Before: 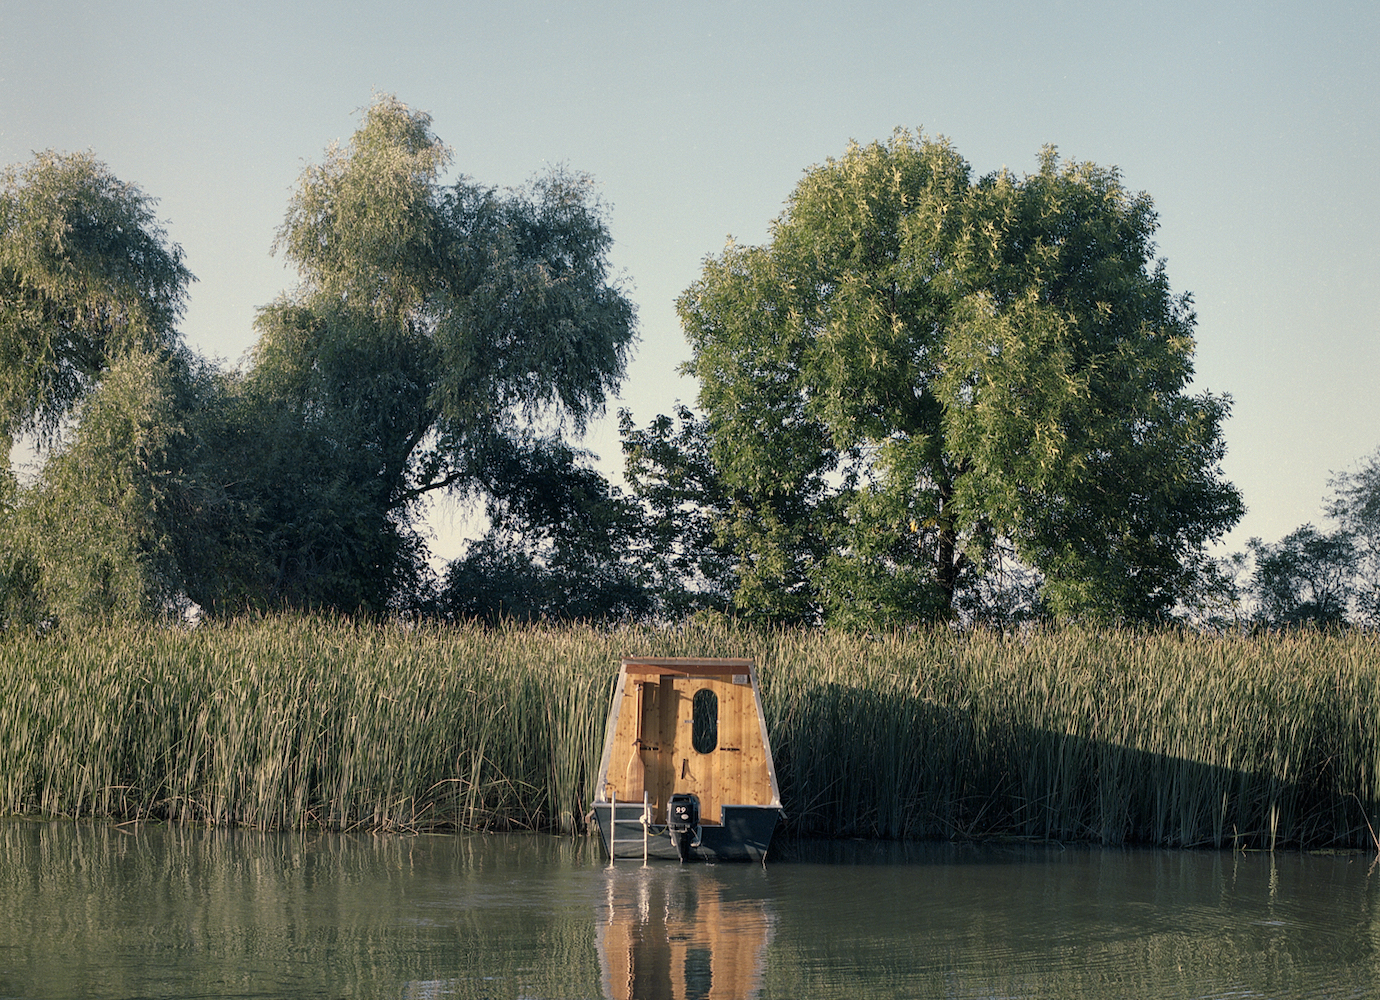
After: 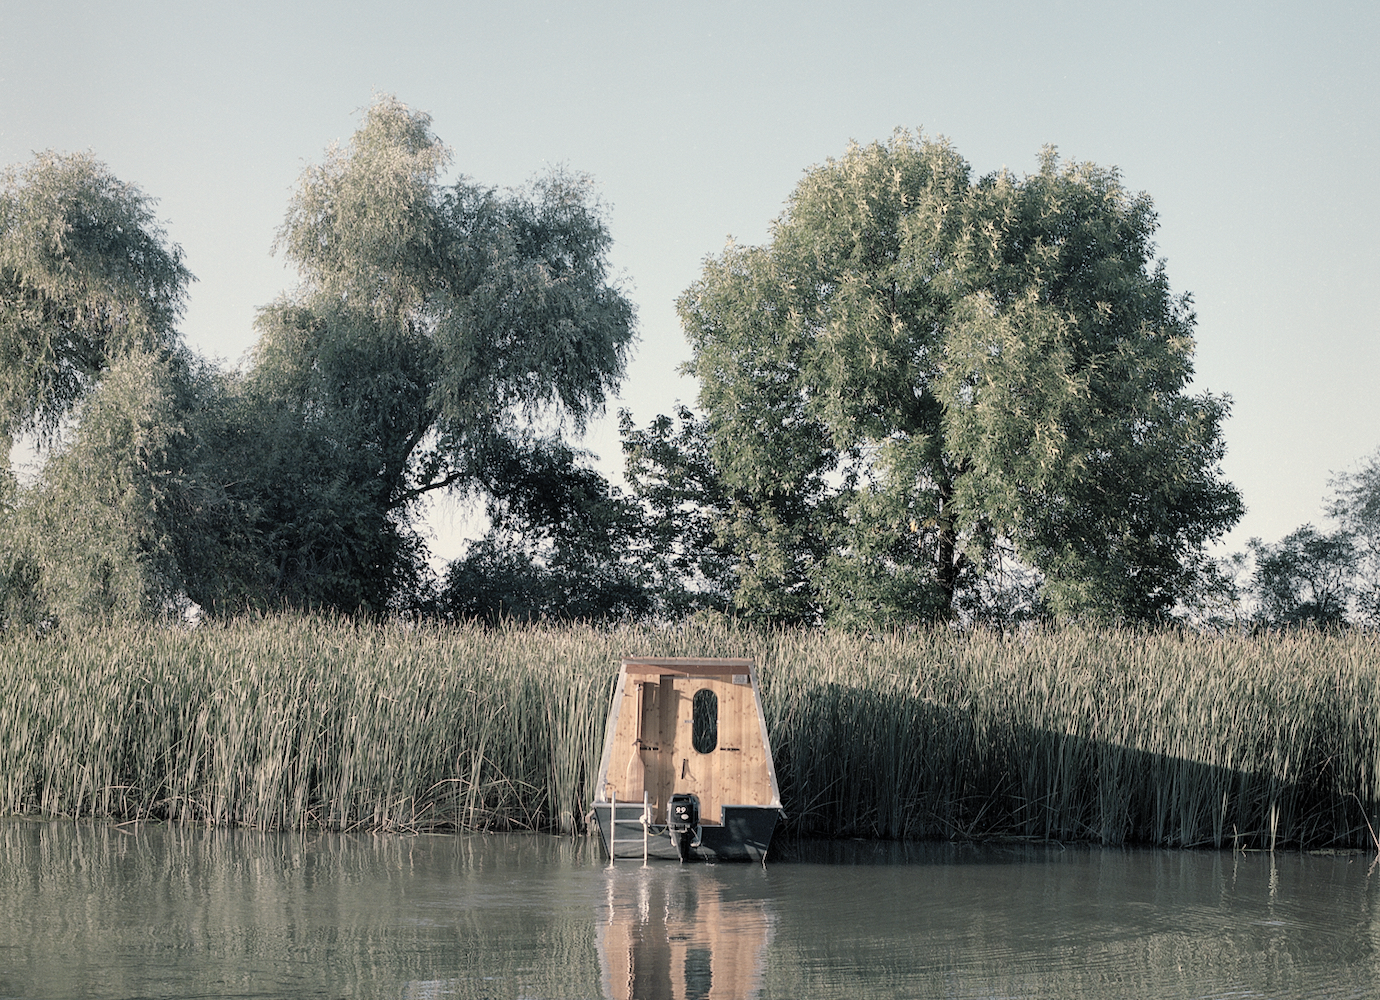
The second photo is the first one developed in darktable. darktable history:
contrast brightness saturation: brightness 0.187, saturation -0.514
